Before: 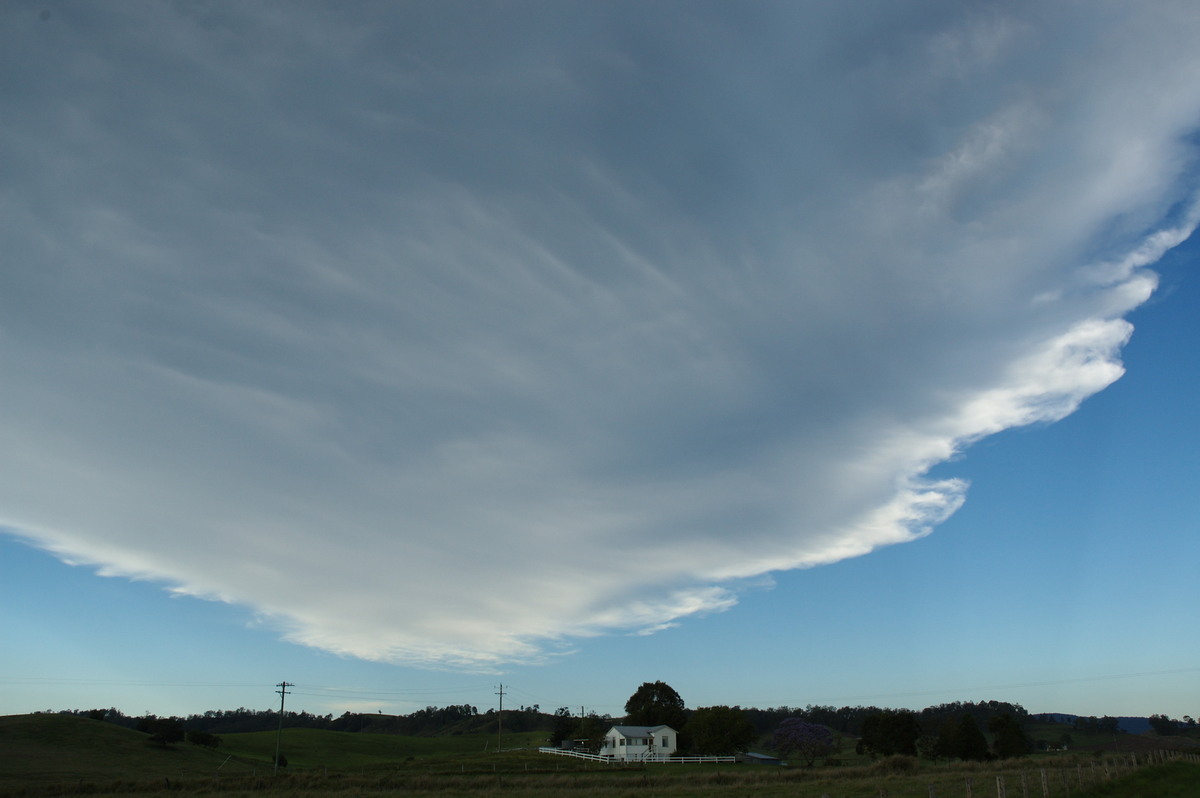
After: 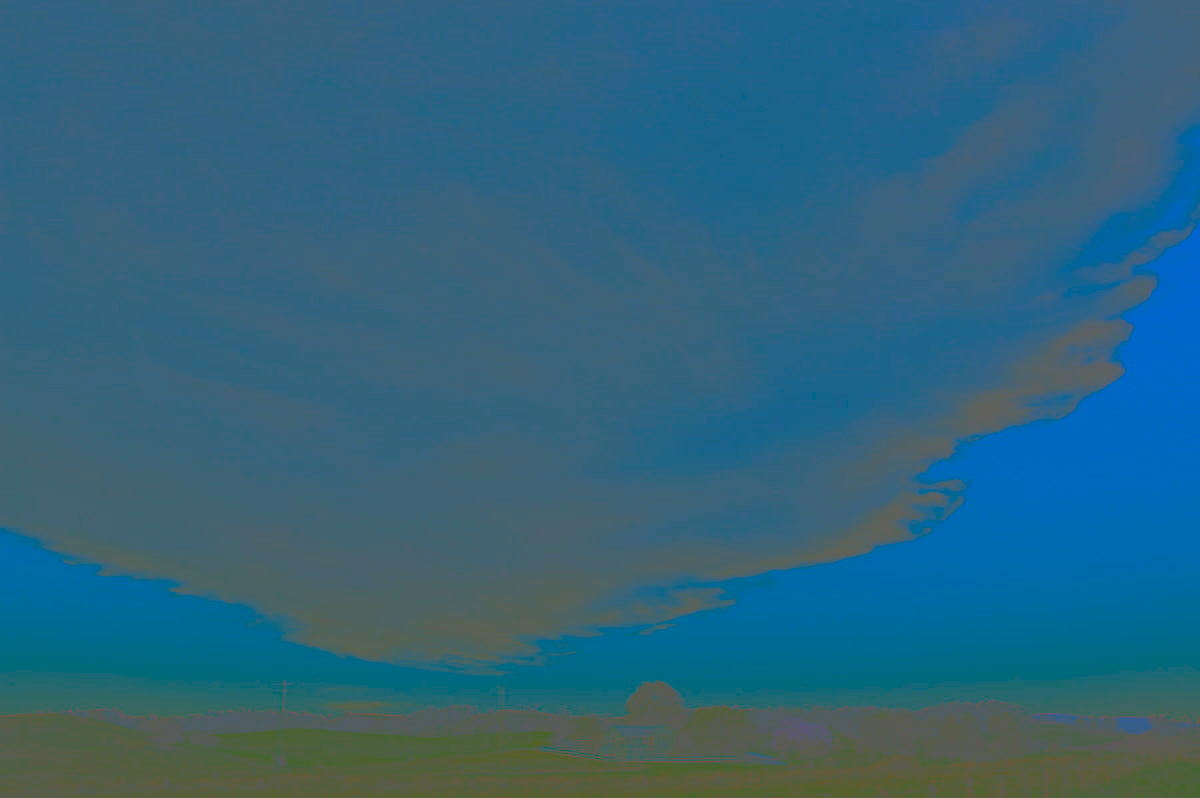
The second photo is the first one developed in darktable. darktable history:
tone equalizer: on, module defaults
exposure: exposure 0.426 EV, compensate highlight preservation false
contrast brightness saturation: contrast -0.975, brightness -0.173, saturation 0.746
